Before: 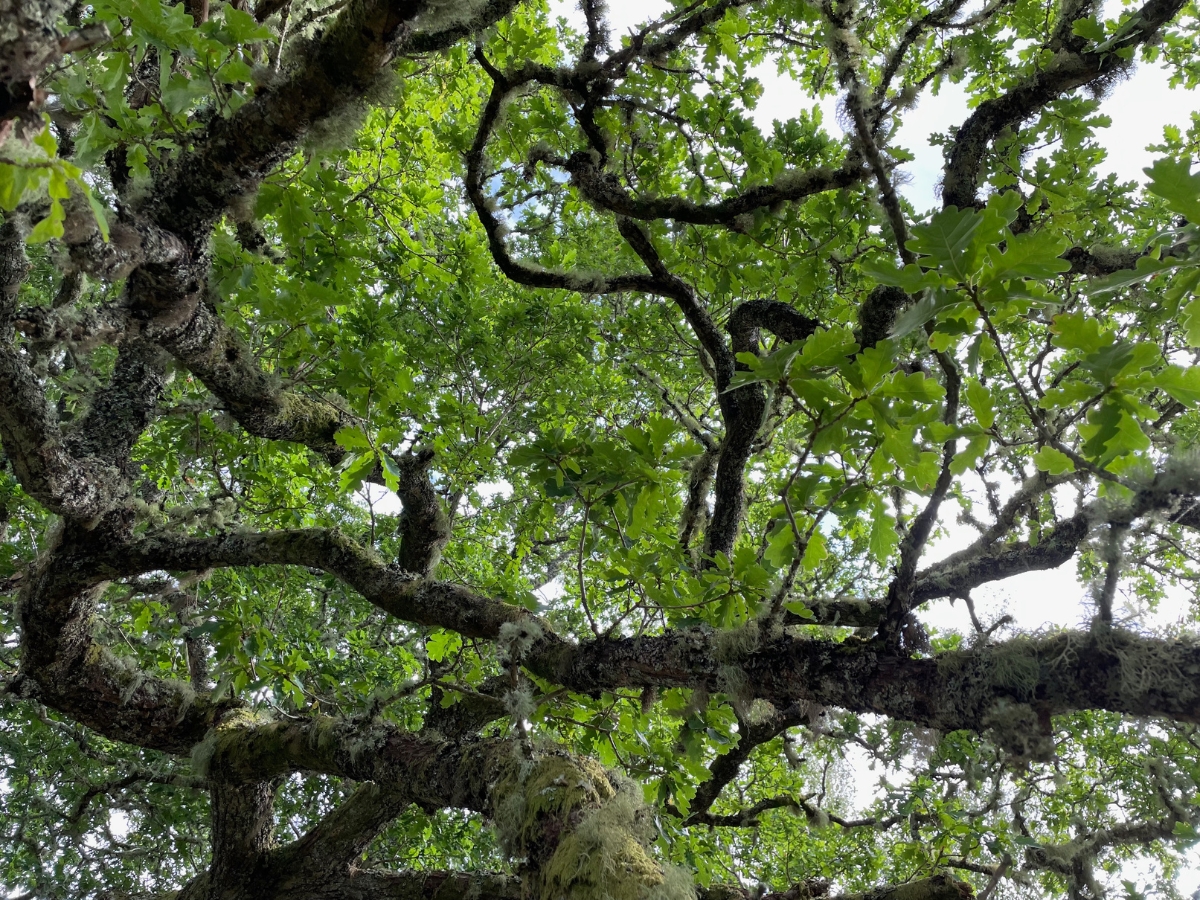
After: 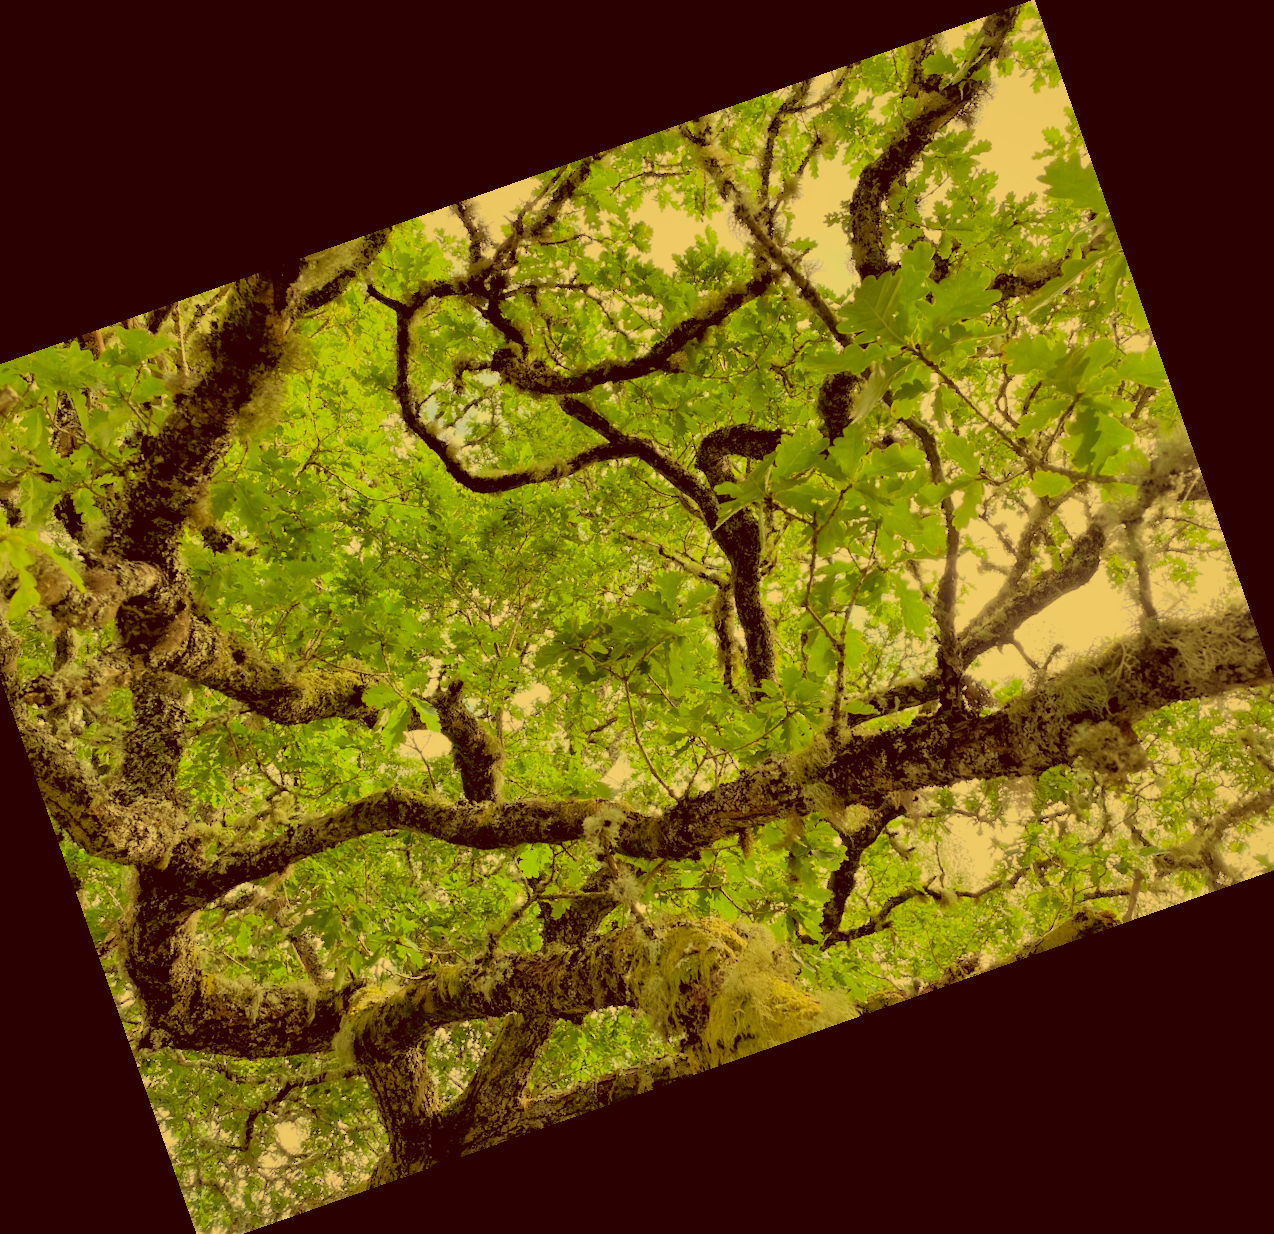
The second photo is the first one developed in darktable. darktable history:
tone equalizer: -8 EV 1 EV, -7 EV 1 EV, -6 EV 1 EV, -5 EV 1 EV, -4 EV 1 EV, -3 EV 0.75 EV, -2 EV 0.5 EV, -1 EV 0.25 EV
exposure: black level correction 0, exposure 0.7 EV, compensate exposure bias true, compensate highlight preservation false
filmic rgb: black relative exposure -6.15 EV, white relative exposure 6.96 EV, hardness 2.23, color science v6 (2022)
color correction: highlights a* 1.12, highlights b* 24.26, shadows a* 15.58, shadows b* 24.26
crop and rotate: angle 19.43°, left 6.812%, right 4.125%, bottom 1.087%
white balance: red 1.08, blue 0.791
shadows and highlights: on, module defaults
velvia: on, module defaults
